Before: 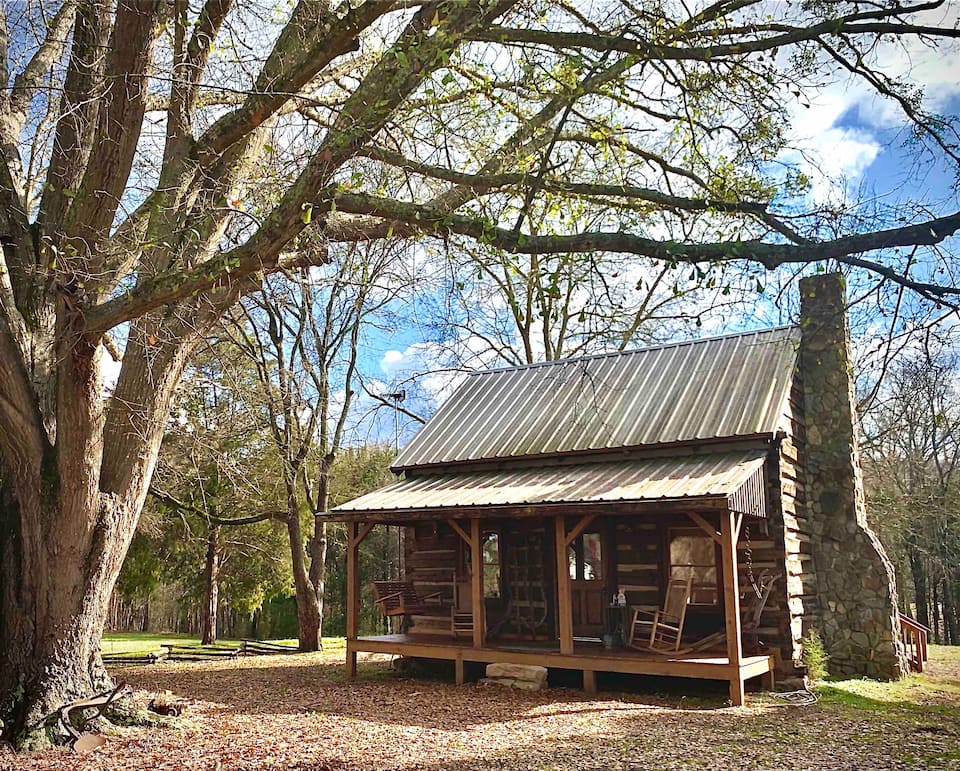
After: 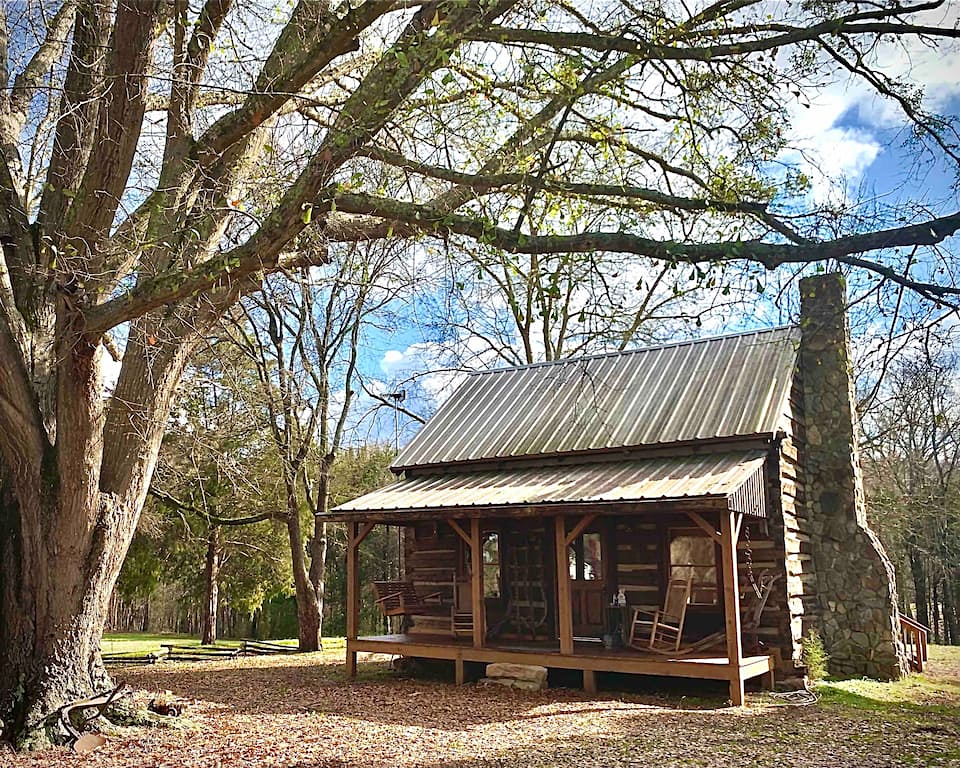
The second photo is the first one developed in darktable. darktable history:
sharpen: amount 0.2
crop: top 0.05%, bottom 0.098%
